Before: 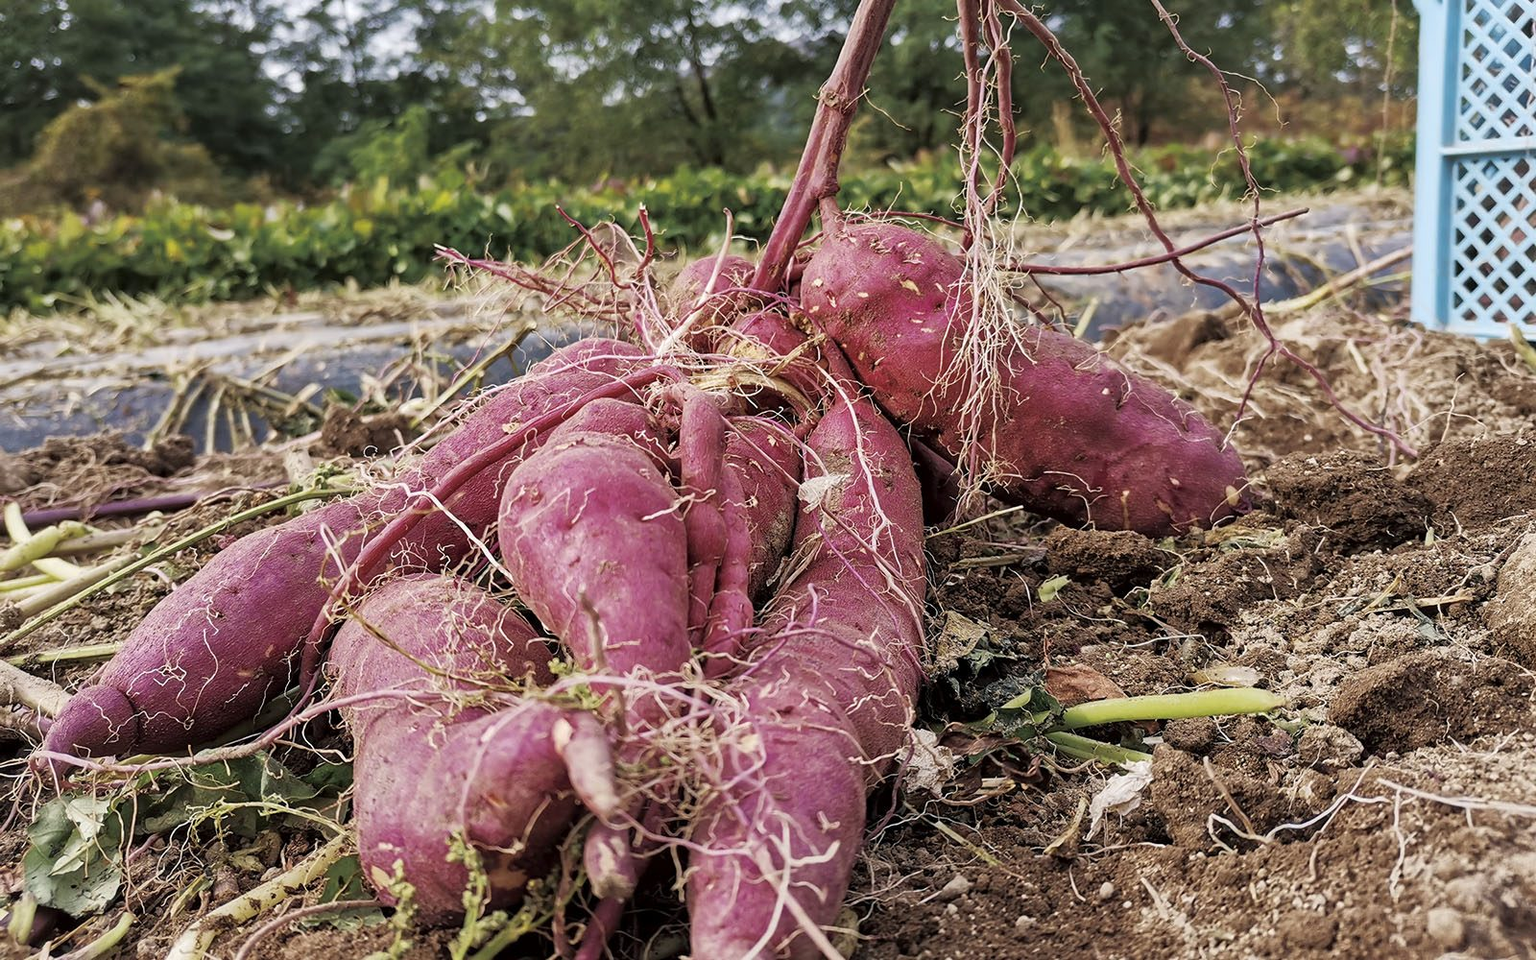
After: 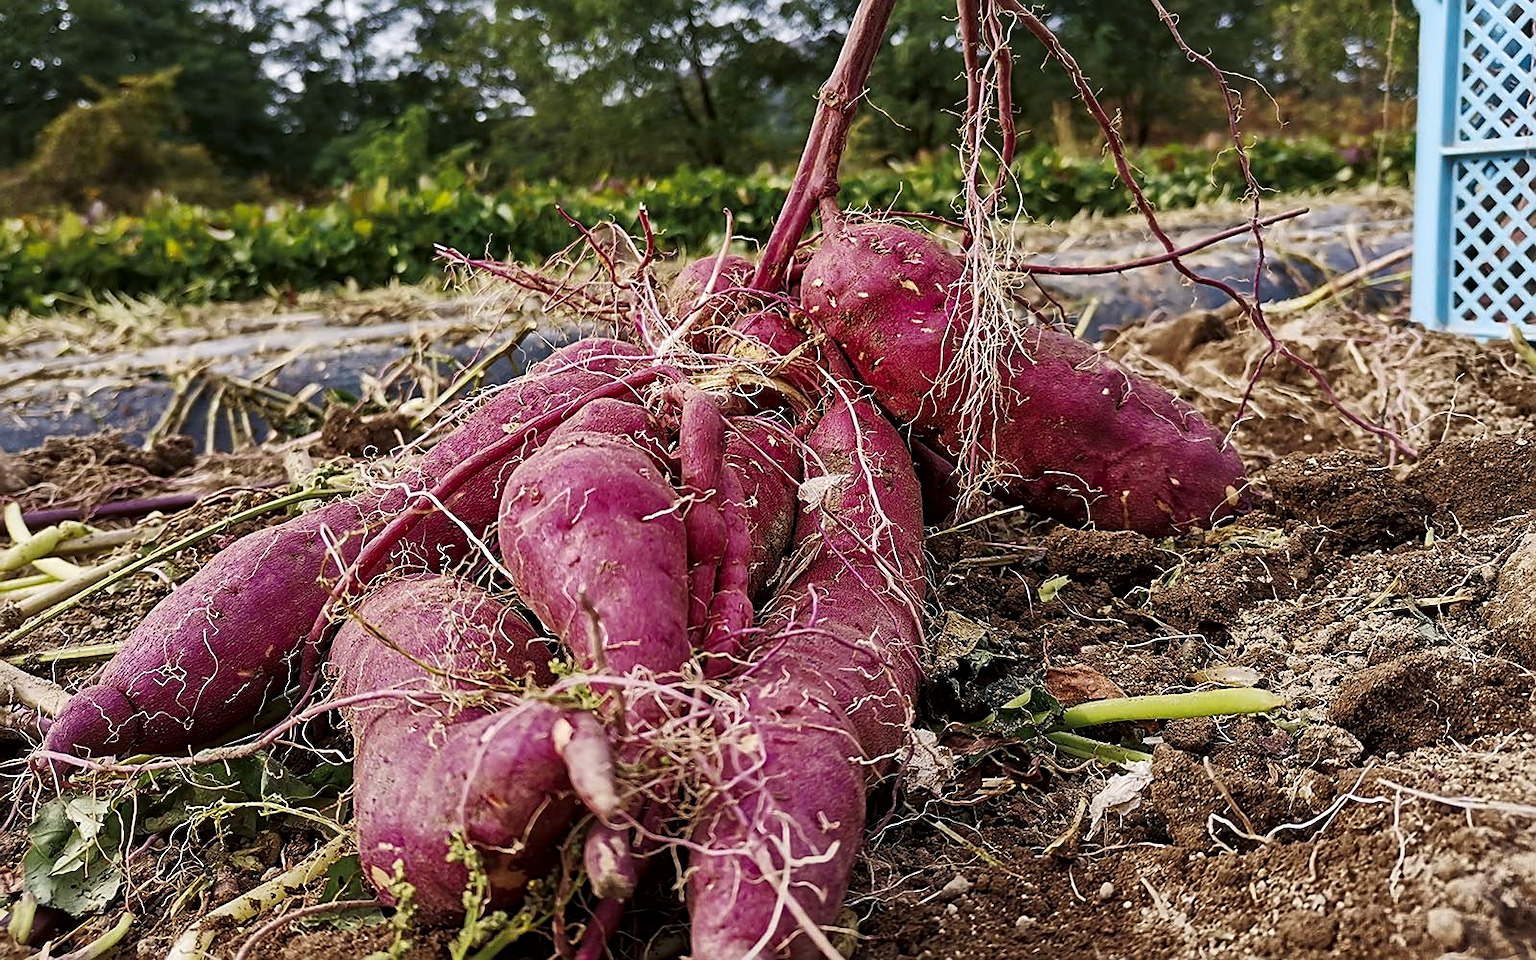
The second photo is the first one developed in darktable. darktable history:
base curve: preserve colors none
sharpen: on, module defaults
contrast brightness saturation: contrast 0.122, brightness -0.12, saturation 0.199
